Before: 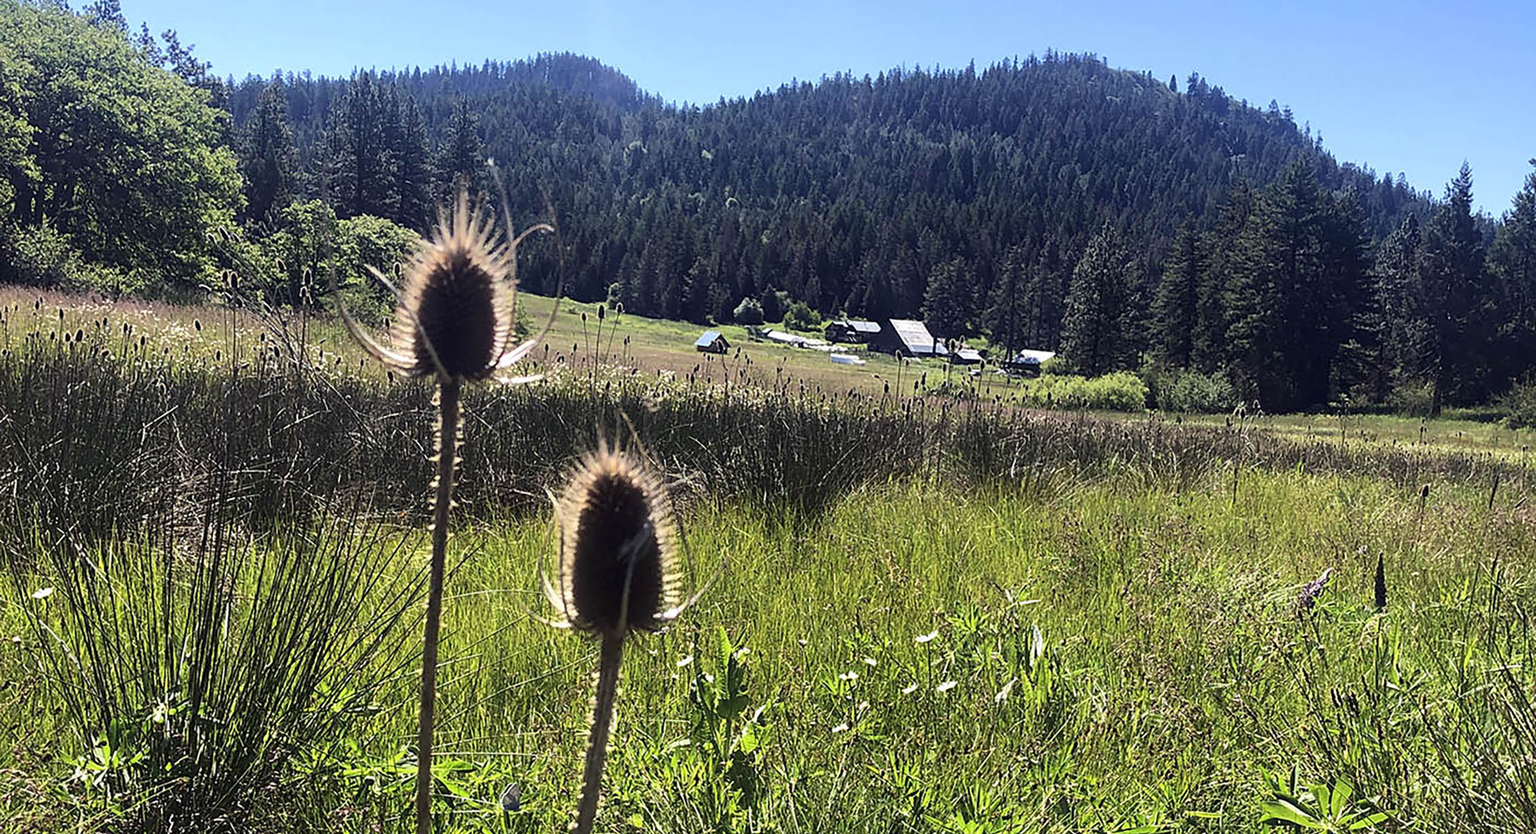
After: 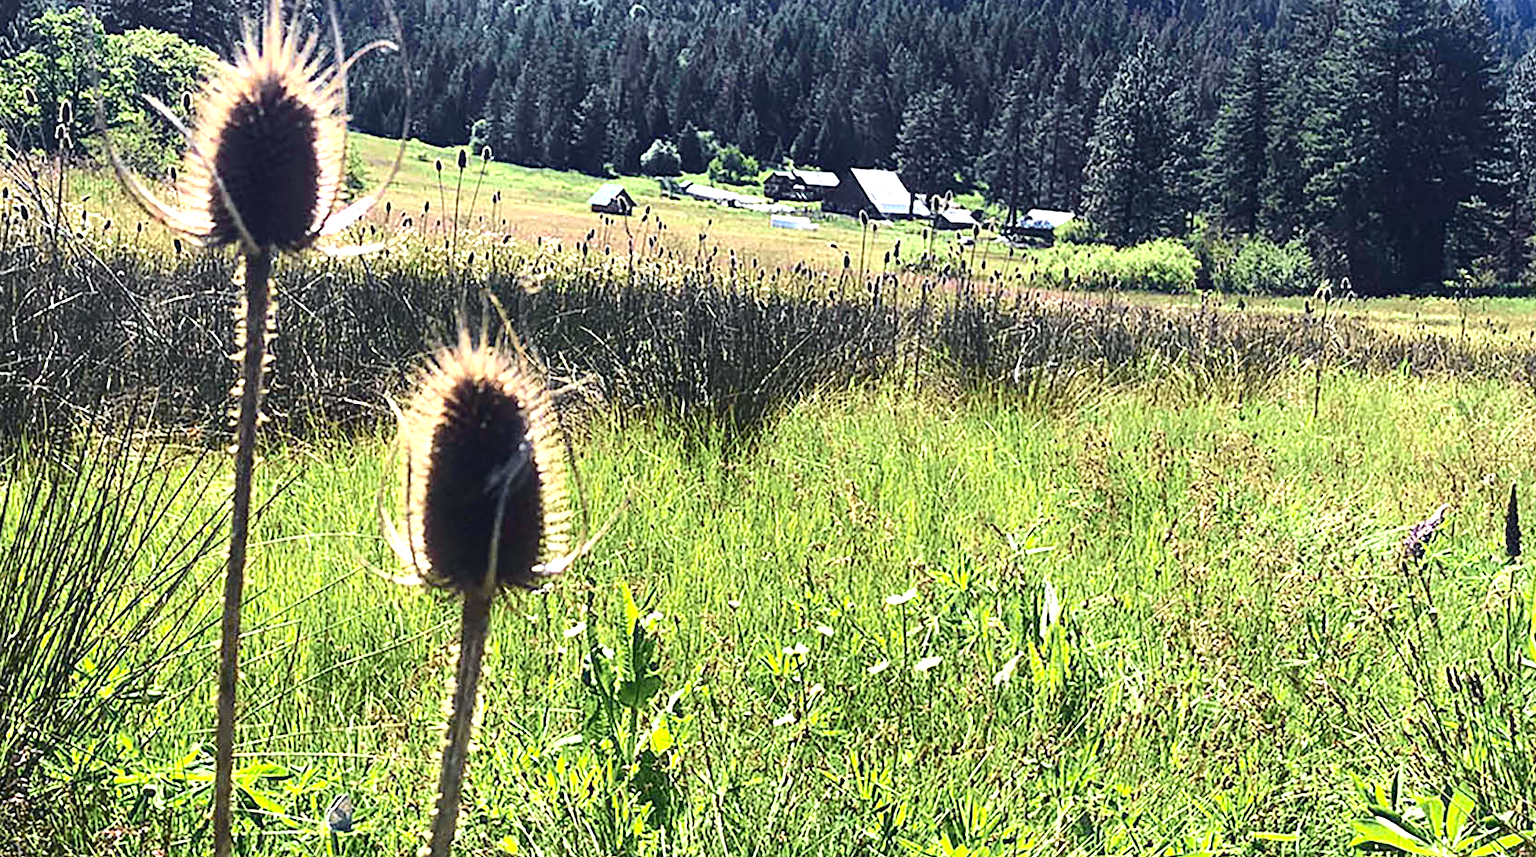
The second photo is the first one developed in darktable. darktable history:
crop: left 16.866%, top 23.326%, right 8.967%
haze removal: strength 0.126, distance 0.25, compatibility mode true, adaptive false
tone curve: curves: ch0 [(0, 0.046) (0.037, 0.056) (0.176, 0.162) (0.33, 0.331) (0.432, 0.475) (0.601, 0.665) (0.843, 0.876) (1, 1)]; ch1 [(0, 0) (0.339, 0.349) (0.445, 0.42) (0.476, 0.47) (0.497, 0.492) (0.523, 0.514) (0.557, 0.558) (0.632, 0.615) (0.728, 0.746) (1, 1)]; ch2 [(0, 0) (0.327, 0.324) (0.417, 0.44) (0.46, 0.453) (0.502, 0.495) (0.526, 0.52) (0.54, 0.55) (0.606, 0.626) (0.745, 0.704) (1, 1)], color space Lab, independent channels, preserve colors none
exposure: black level correction 0, exposure 1.107 EV, compensate exposure bias true, compensate highlight preservation false
